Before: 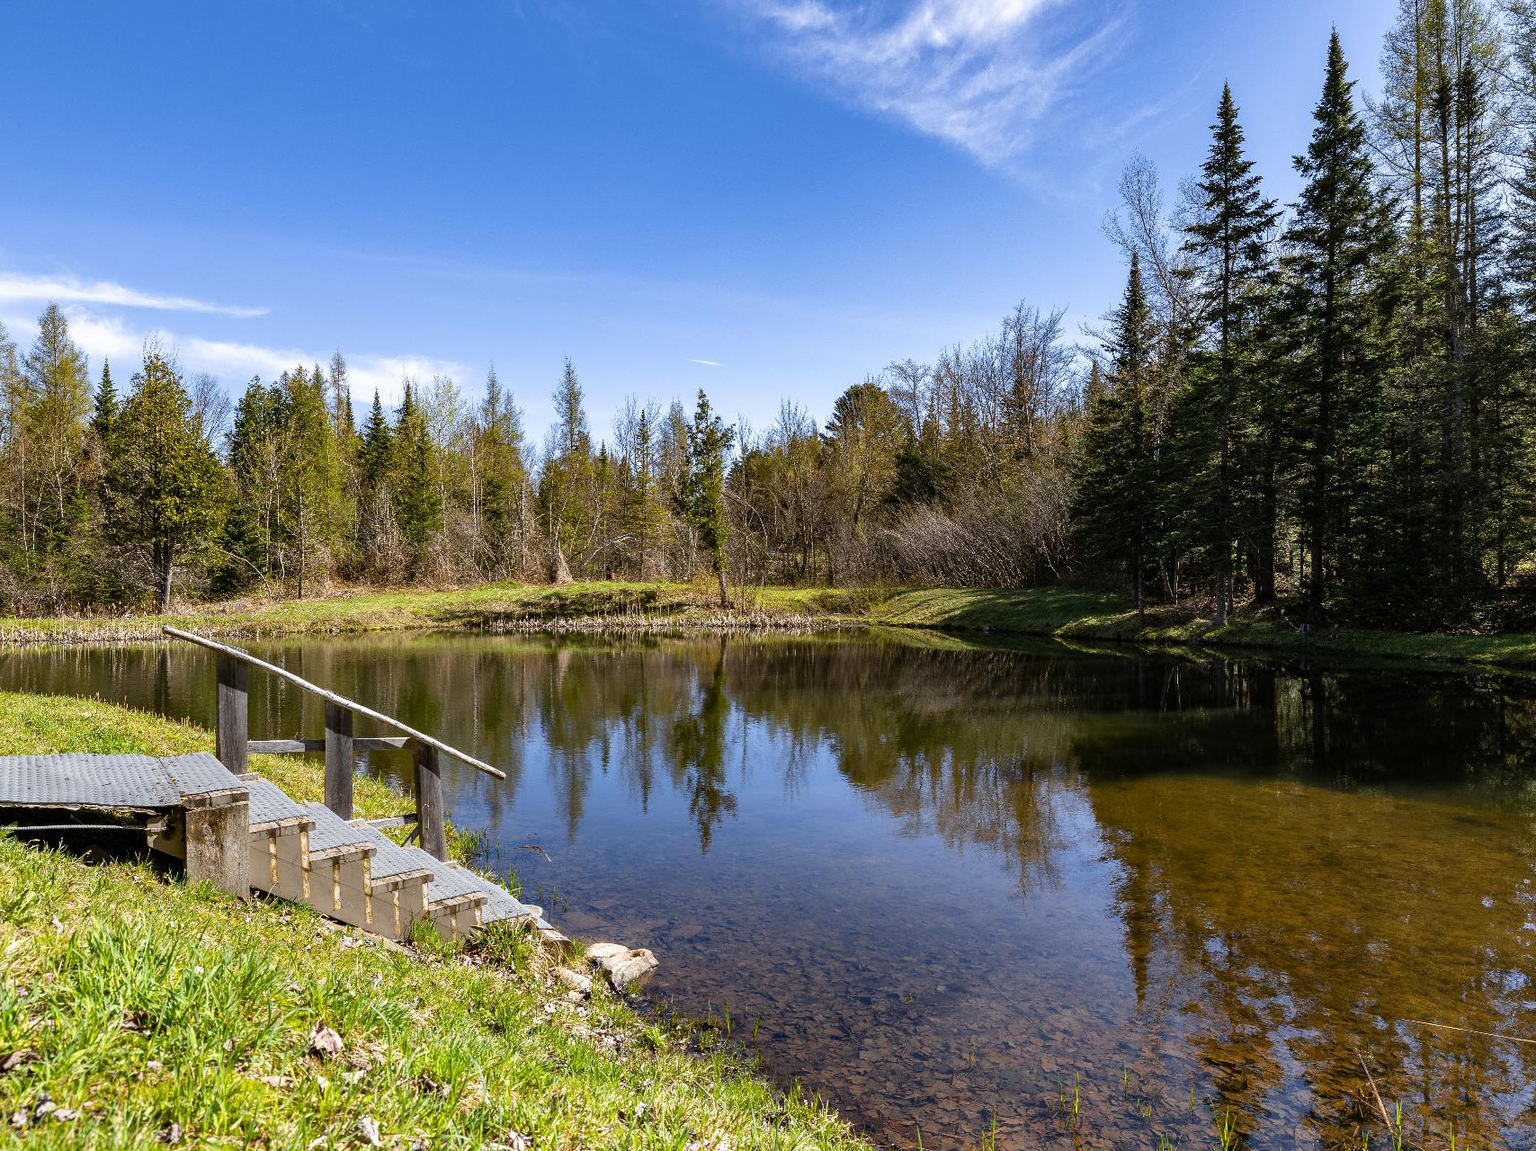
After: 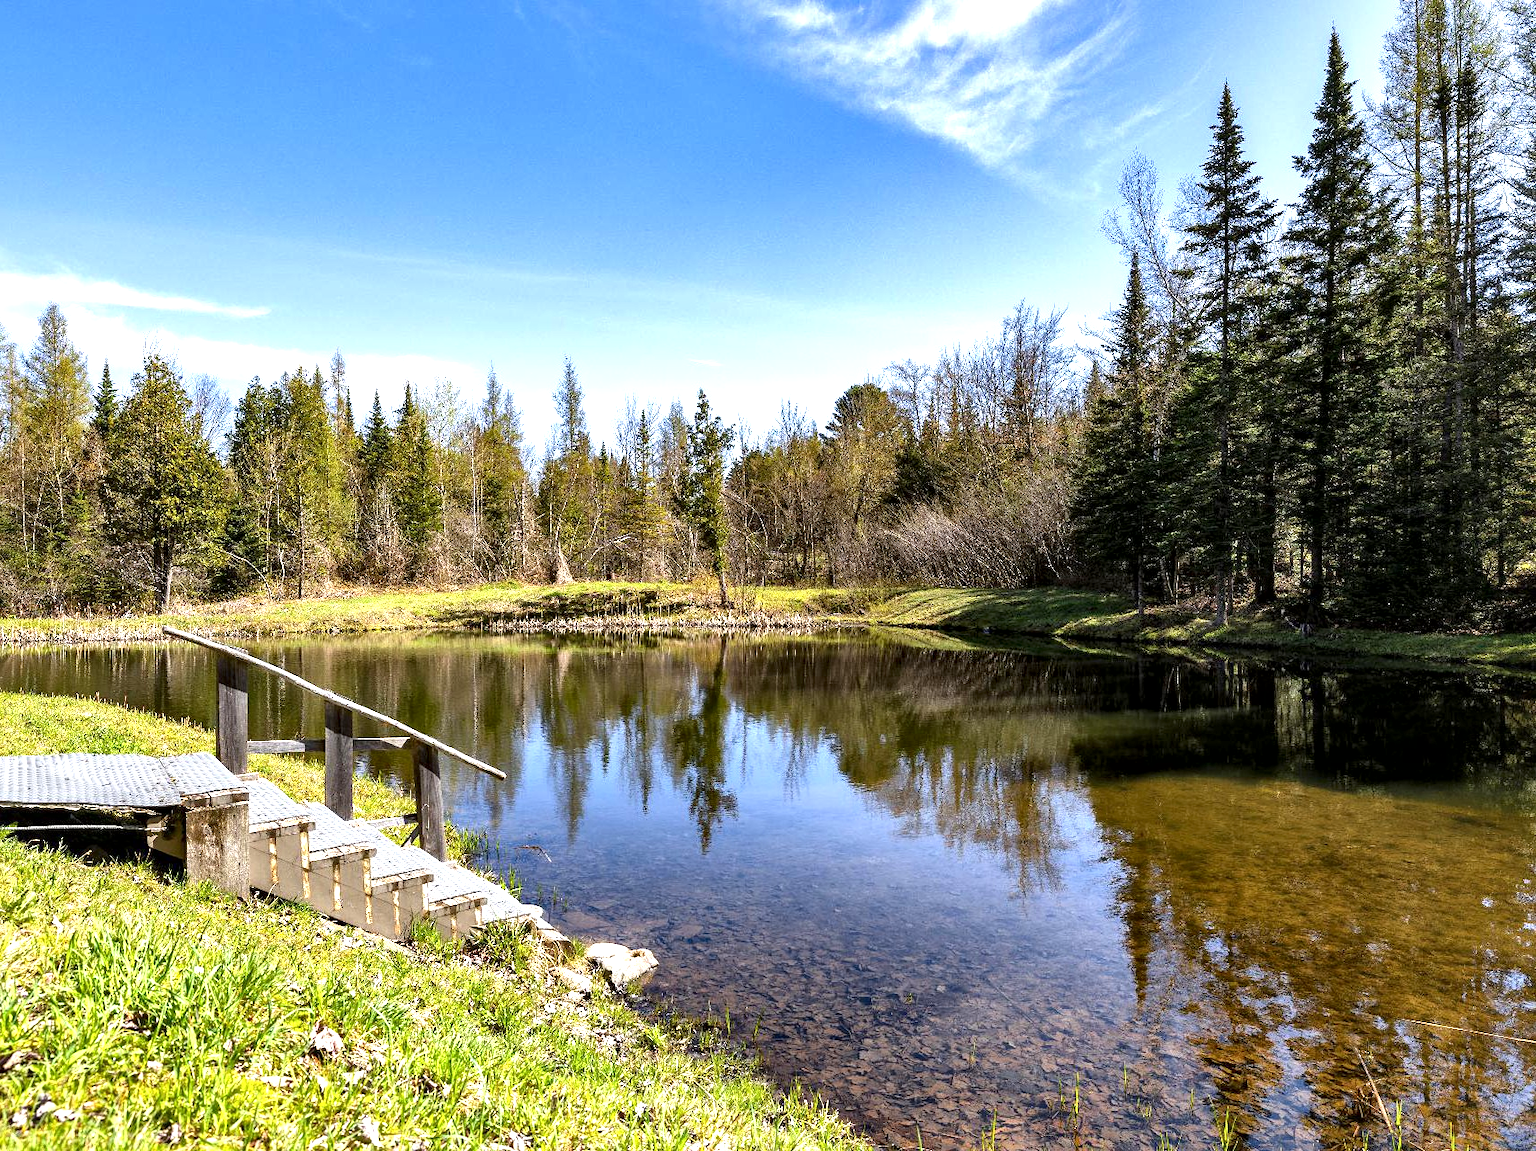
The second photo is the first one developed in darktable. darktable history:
exposure: exposure 0.781 EV, compensate highlight preservation false
local contrast: mode bilateral grid, contrast 25, coarseness 60, detail 151%, midtone range 0.2
